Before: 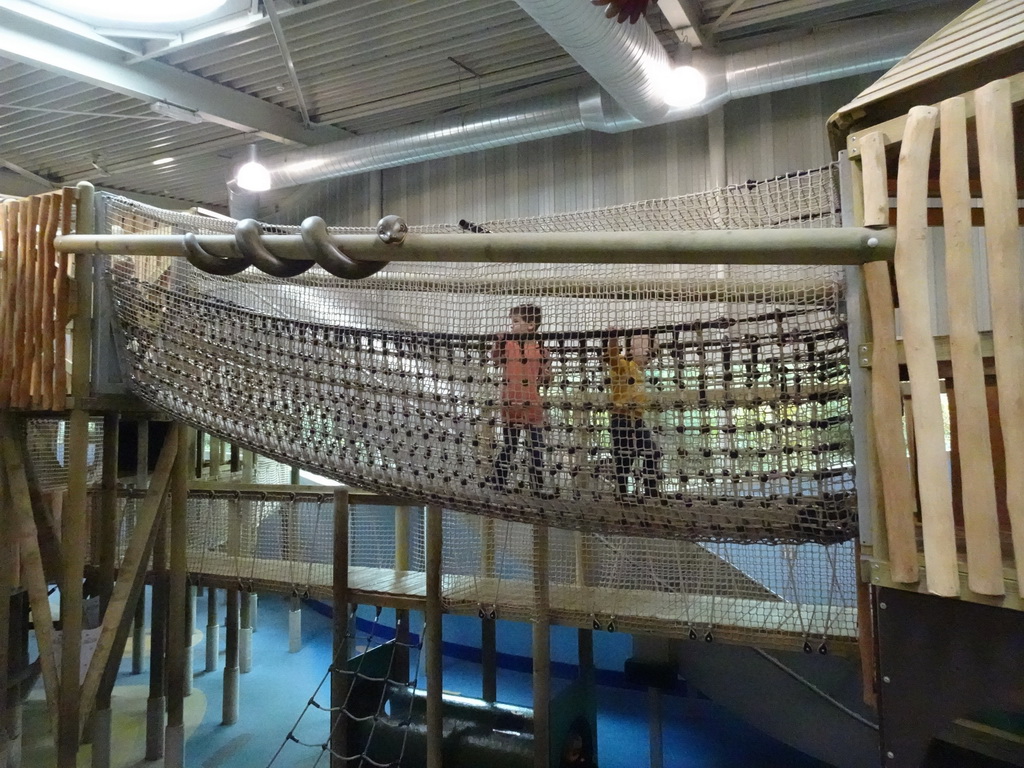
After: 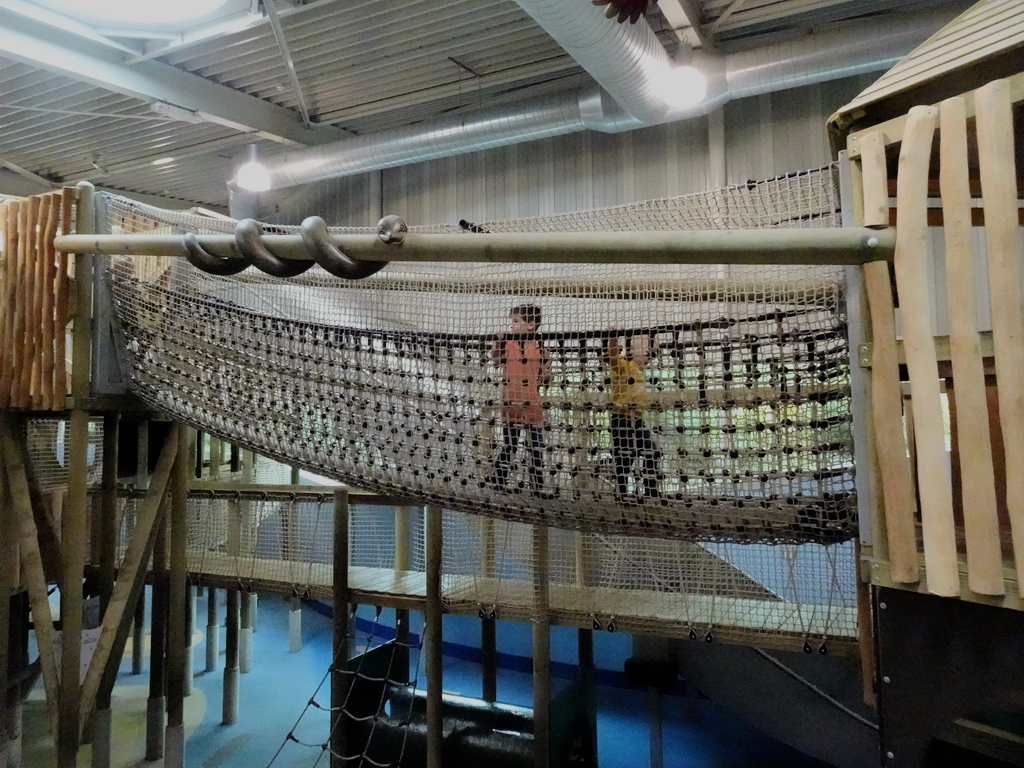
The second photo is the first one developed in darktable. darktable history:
filmic rgb: black relative exposure -7.25 EV, white relative exposure 5.09 EV, hardness 3.22, color science v6 (2022)
